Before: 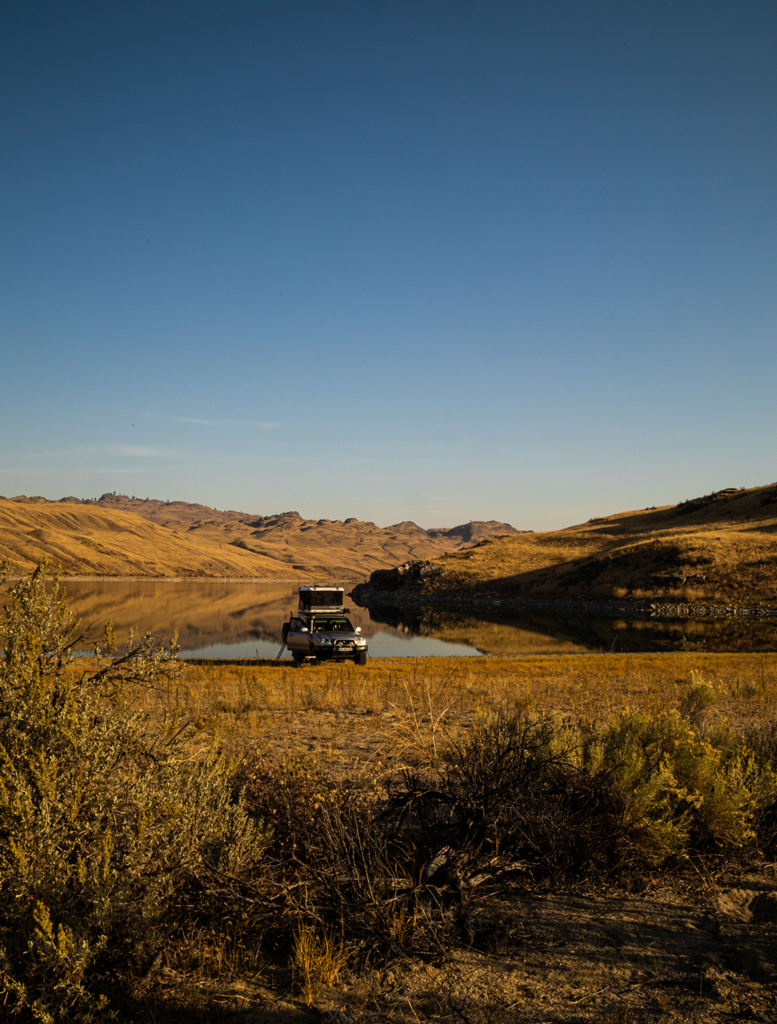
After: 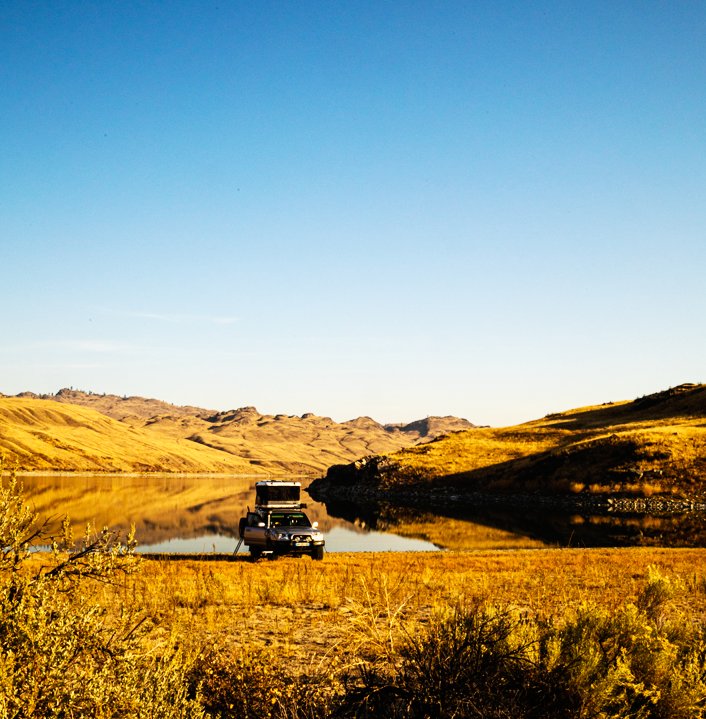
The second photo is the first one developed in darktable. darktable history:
crop: left 5.596%, top 10.314%, right 3.534%, bottom 19.395%
base curve: curves: ch0 [(0, 0) (0.007, 0.004) (0.027, 0.03) (0.046, 0.07) (0.207, 0.54) (0.442, 0.872) (0.673, 0.972) (1, 1)], preserve colors none
